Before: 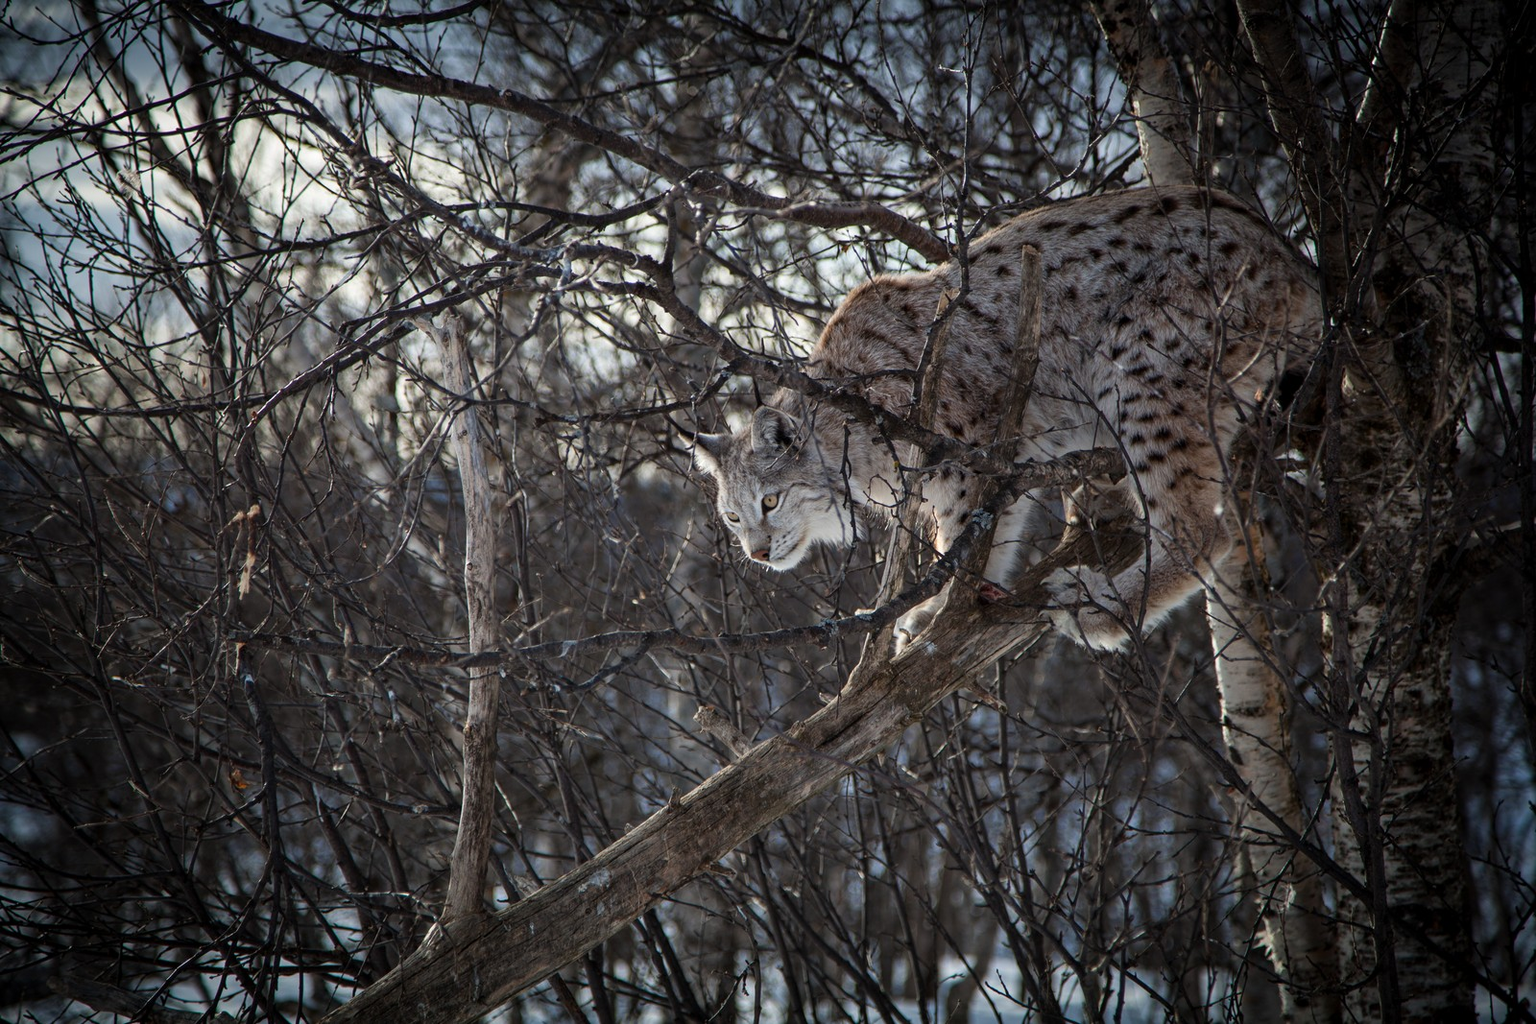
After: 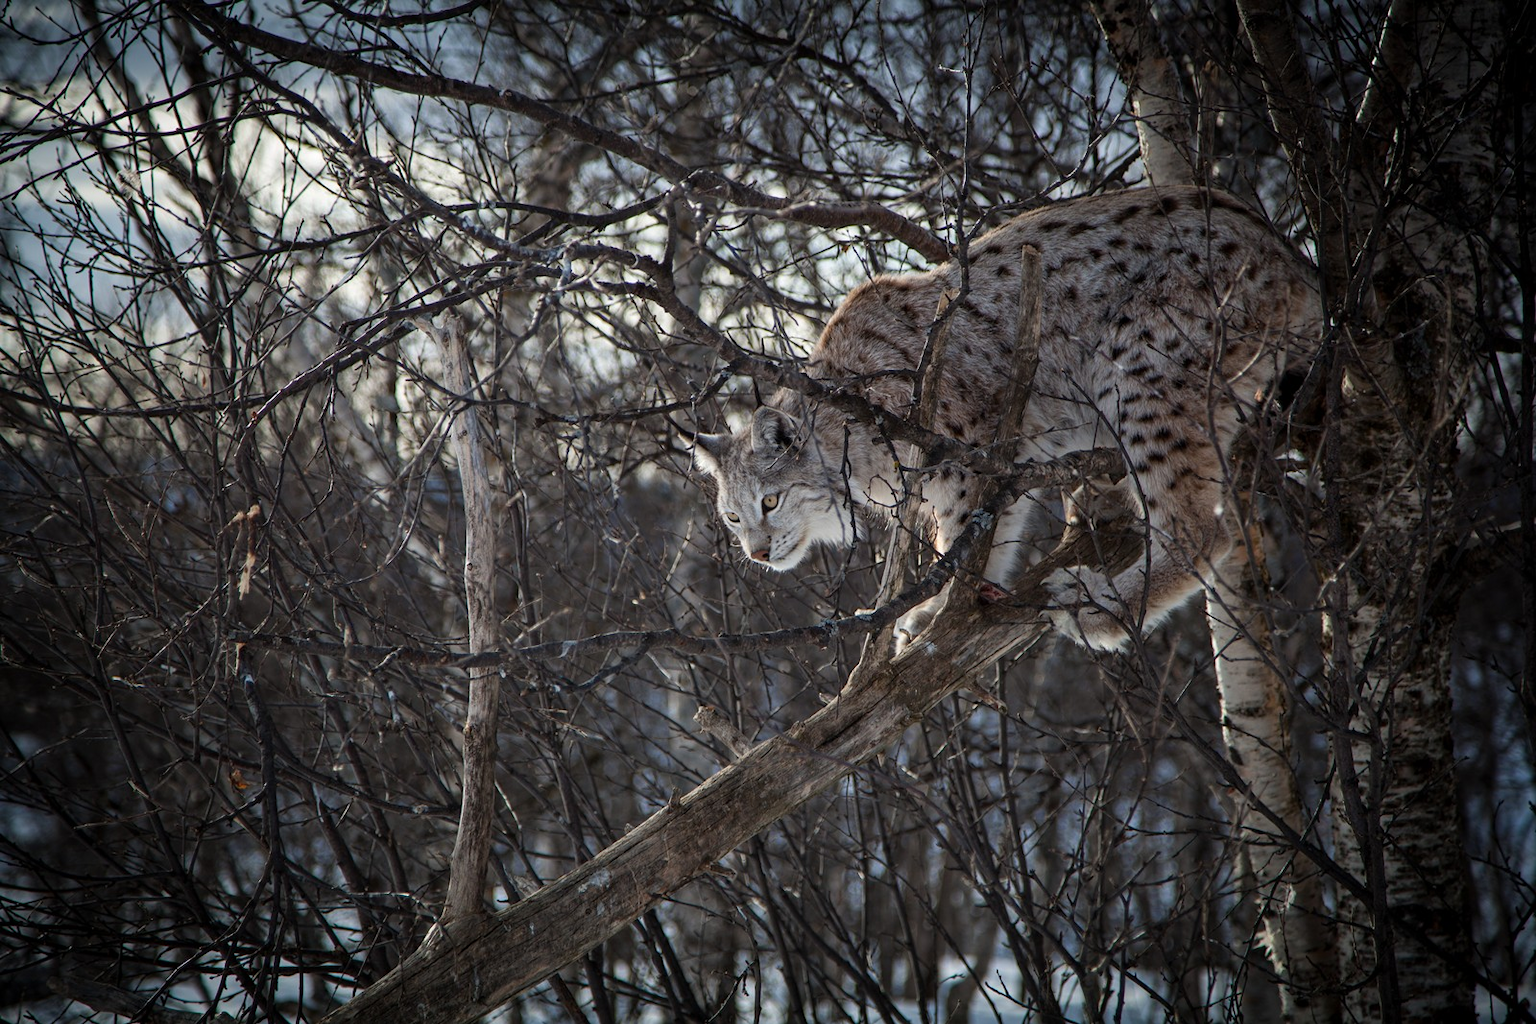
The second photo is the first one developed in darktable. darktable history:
tone equalizer: mask exposure compensation -0.498 EV
